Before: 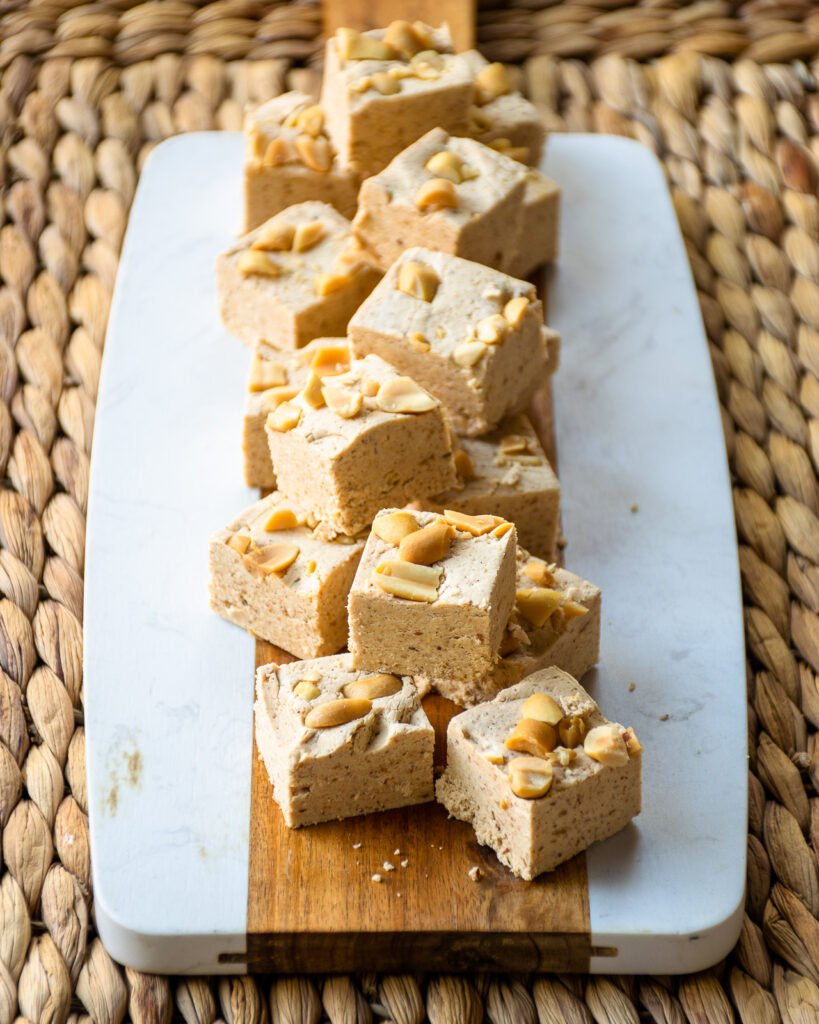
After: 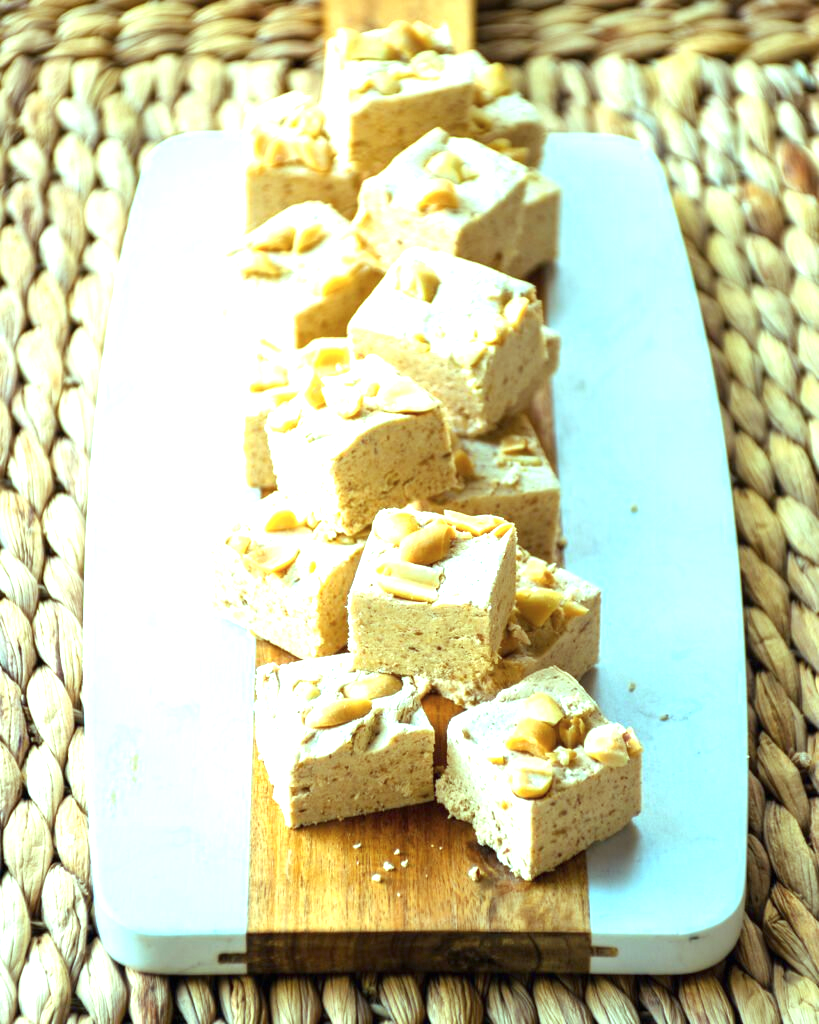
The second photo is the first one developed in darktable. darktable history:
exposure: black level correction 0, exposure 1.2 EV, compensate exposure bias true, compensate highlight preservation false
color balance rgb: shadows lift › chroma 7.23%, shadows lift › hue 246.48°, highlights gain › chroma 5.38%, highlights gain › hue 196.93°, white fulcrum 1 EV
